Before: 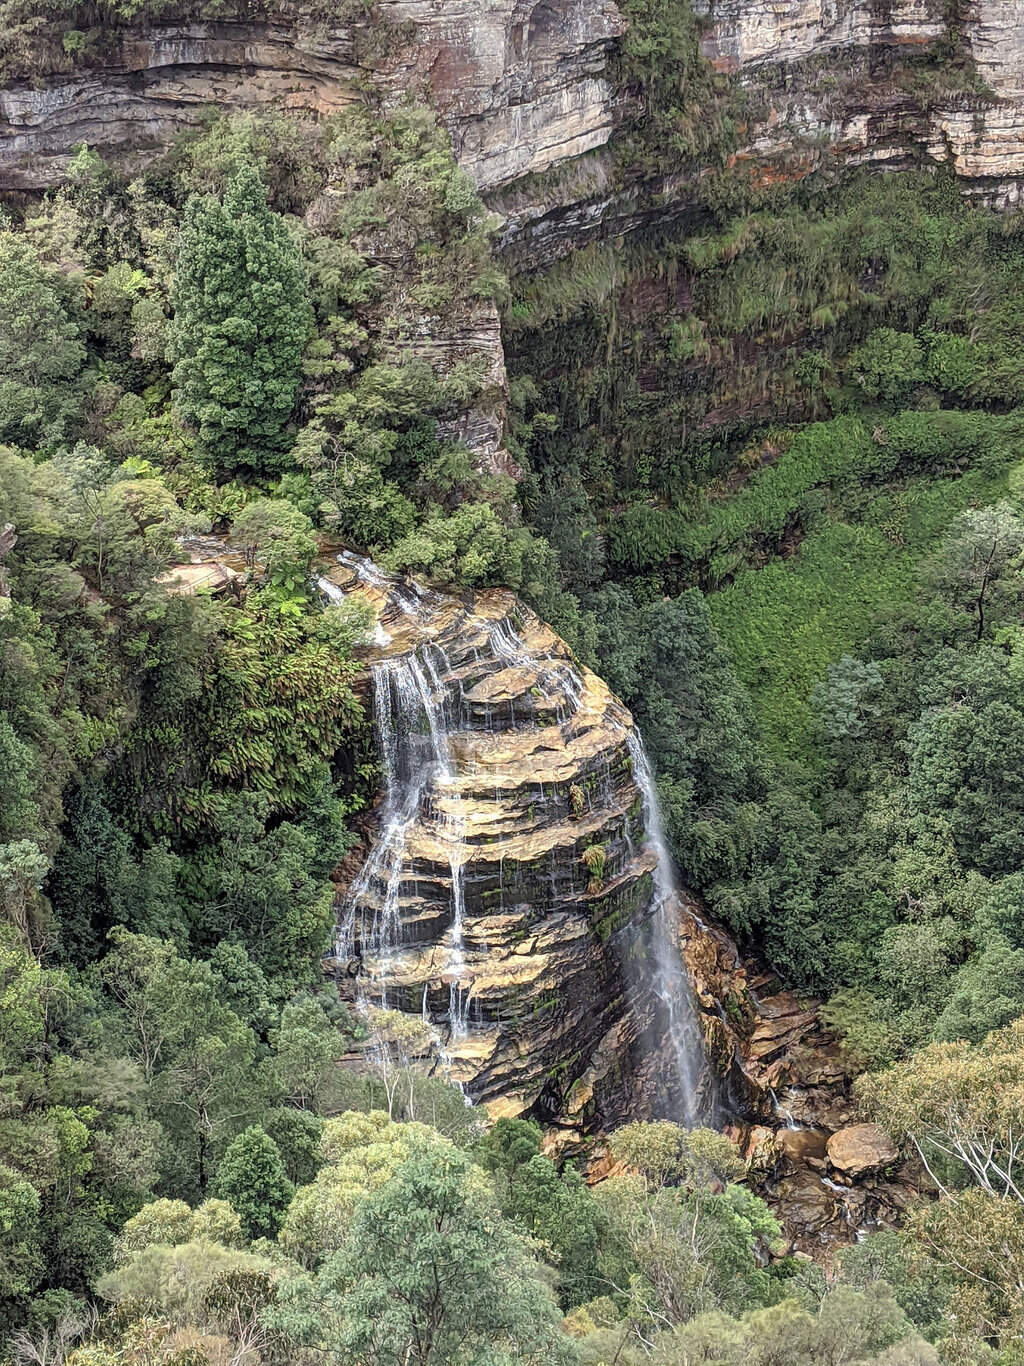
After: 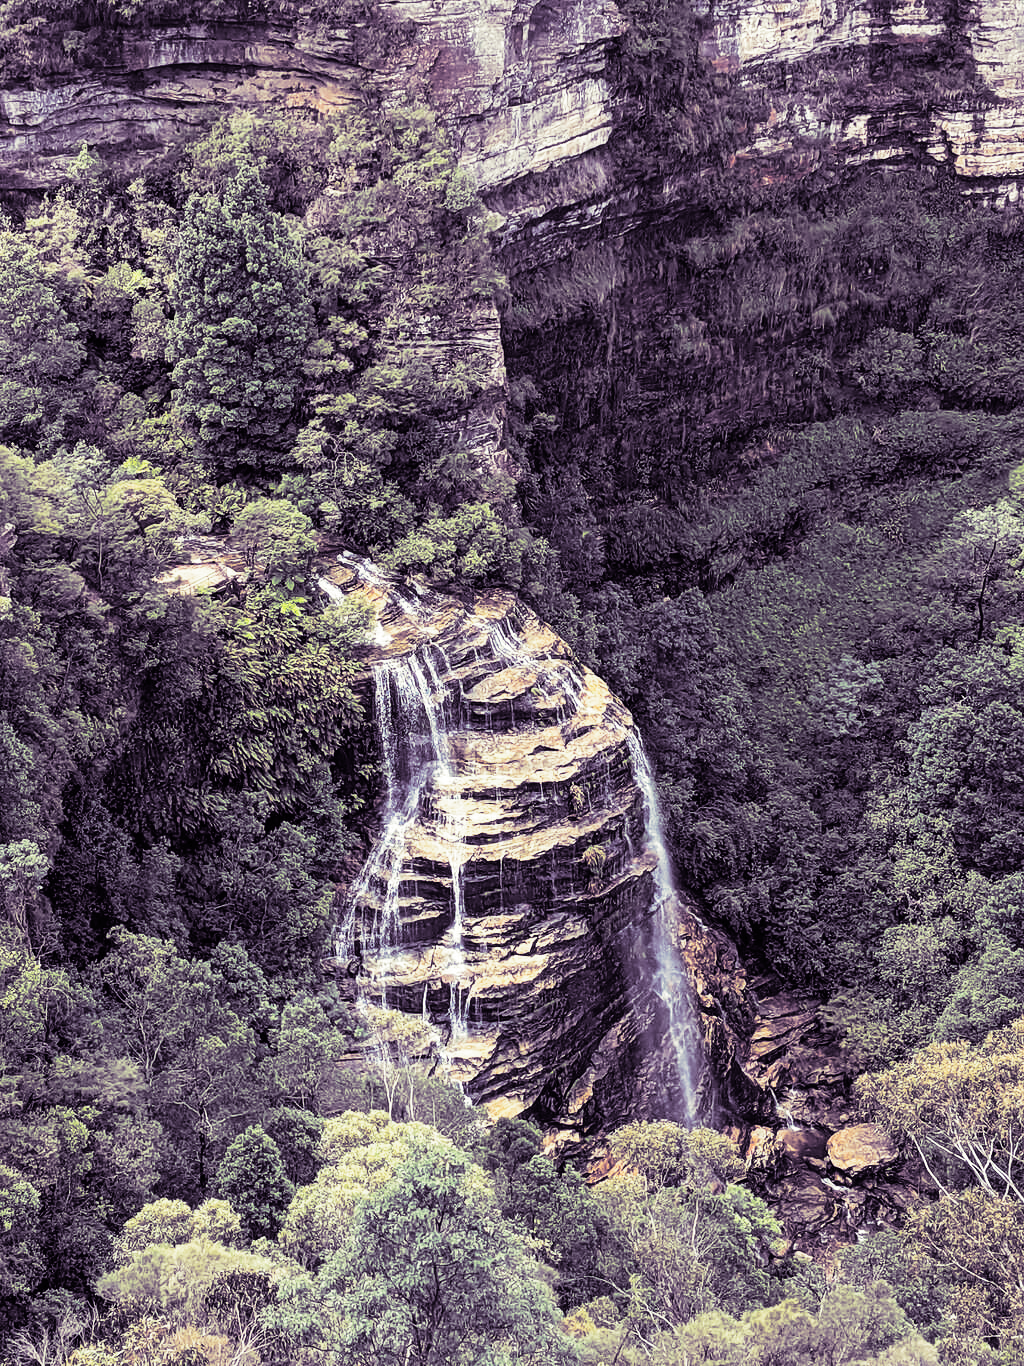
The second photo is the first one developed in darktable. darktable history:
split-toning: shadows › hue 266.4°, shadows › saturation 0.4, highlights › hue 61.2°, highlights › saturation 0.3, compress 0%
tone curve: curves: ch0 [(0, 0) (0.003, 0.008) (0.011, 0.008) (0.025, 0.011) (0.044, 0.017) (0.069, 0.026) (0.1, 0.039) (0.136, 0.054) (0.177, 0.093) (0.224, 0.15) (0.277, 0.21) (0.335, 0.285) (0.399, 0.366) (0.468, 0.462) (0.543, 0.564) (0.623, 0.679) (0.709, 0.79) (0.801, 0.883) (0.898, 0.95) (1, 1)], preserve colors none
